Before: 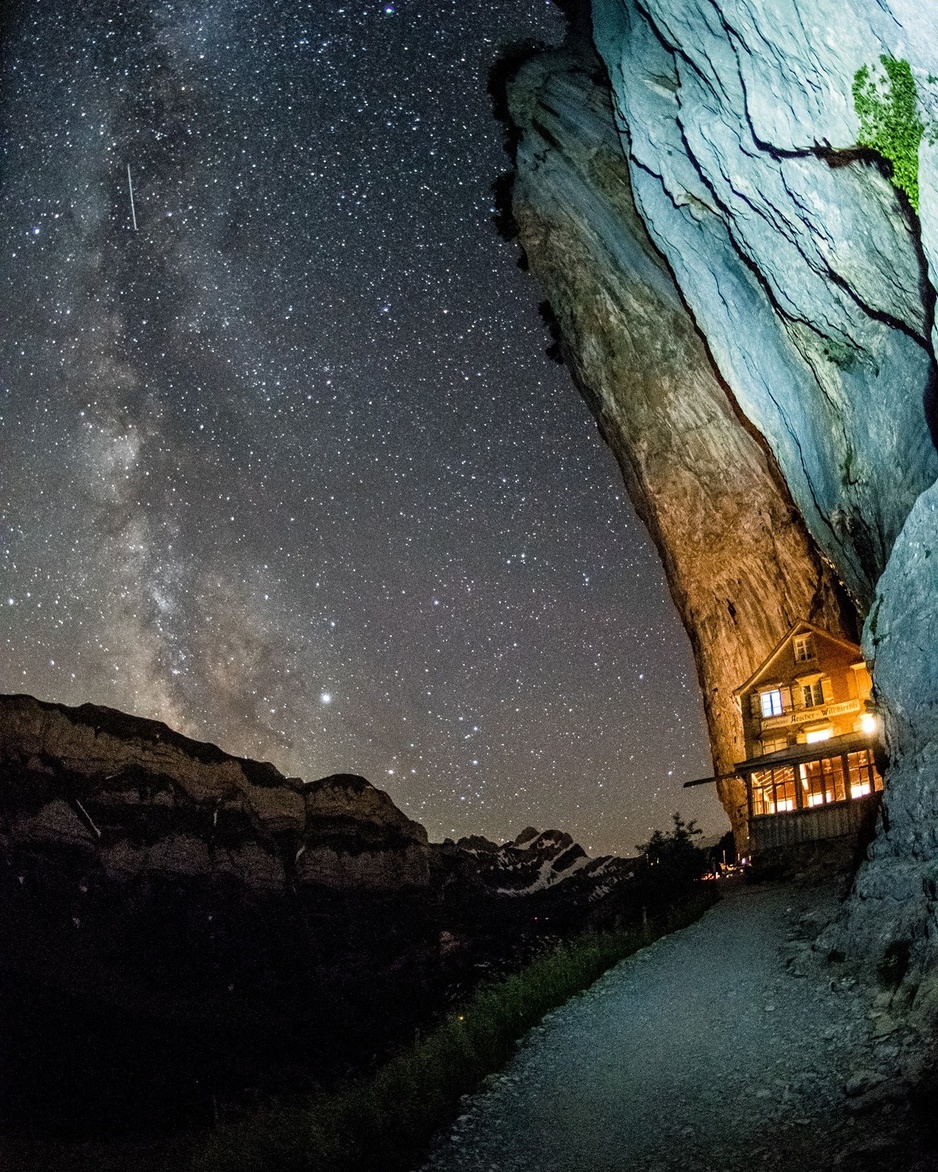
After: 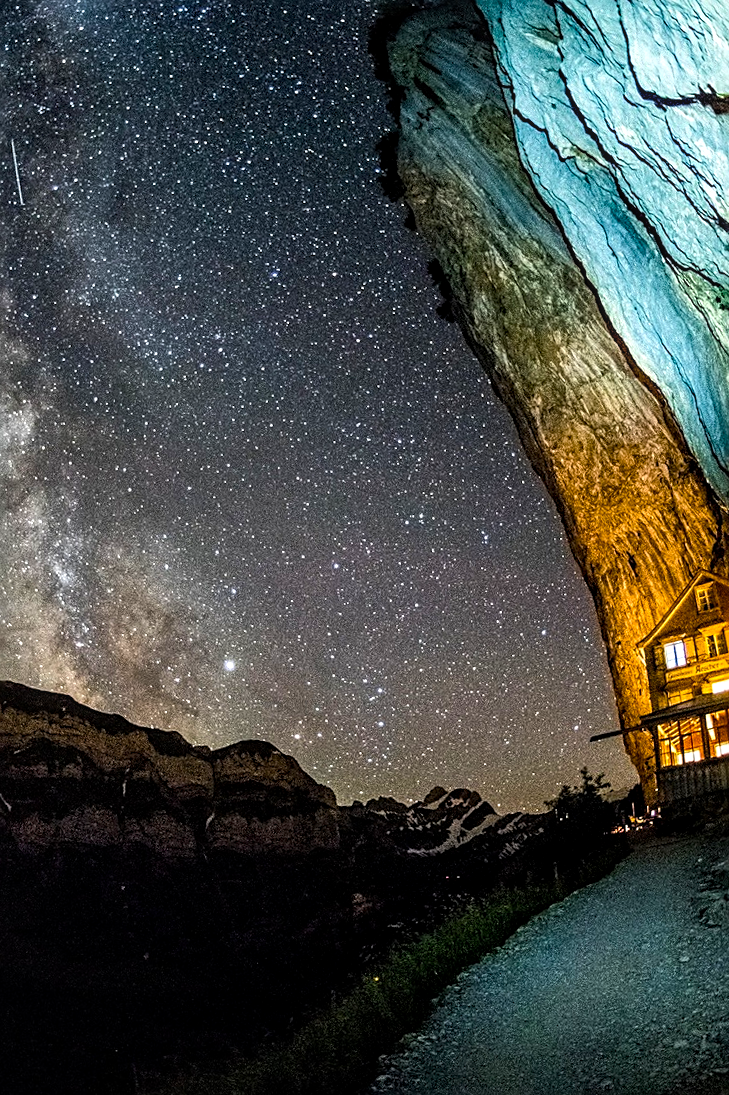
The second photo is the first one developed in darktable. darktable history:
exposure: compensate highlight preservation false
white balance: emerald 1
sharpen: on, module defaults
tone equalizer: -8 EV -0.417 EV, -7 EV -0.389 EV, -6 EV -0.333 EV, -5 EV -0.222 EV, -3 EV 0.222 EV, -2 EV 0.333 EV, -1 EV 0.389 EV, +0 EV 0.417 EV, edges refinement/feathering 500, mask exposure compensation -1.57 EV, preserve details no
crop and rotate: left 9.597%, right 10.195%
rotate and perspective: rotation -2.12°, lens shift (vertical) 0.009, lens shift (horizontal) -0.008, automatic cropping original format, crop left 0.036, crop right 0.964, crop top 0.05, crop bottom 0.959
color balance rgb: linear chroma grading › global chroma 15%, perceptual saturation grading › global saturation 30%
local contrast: on, module defaults
